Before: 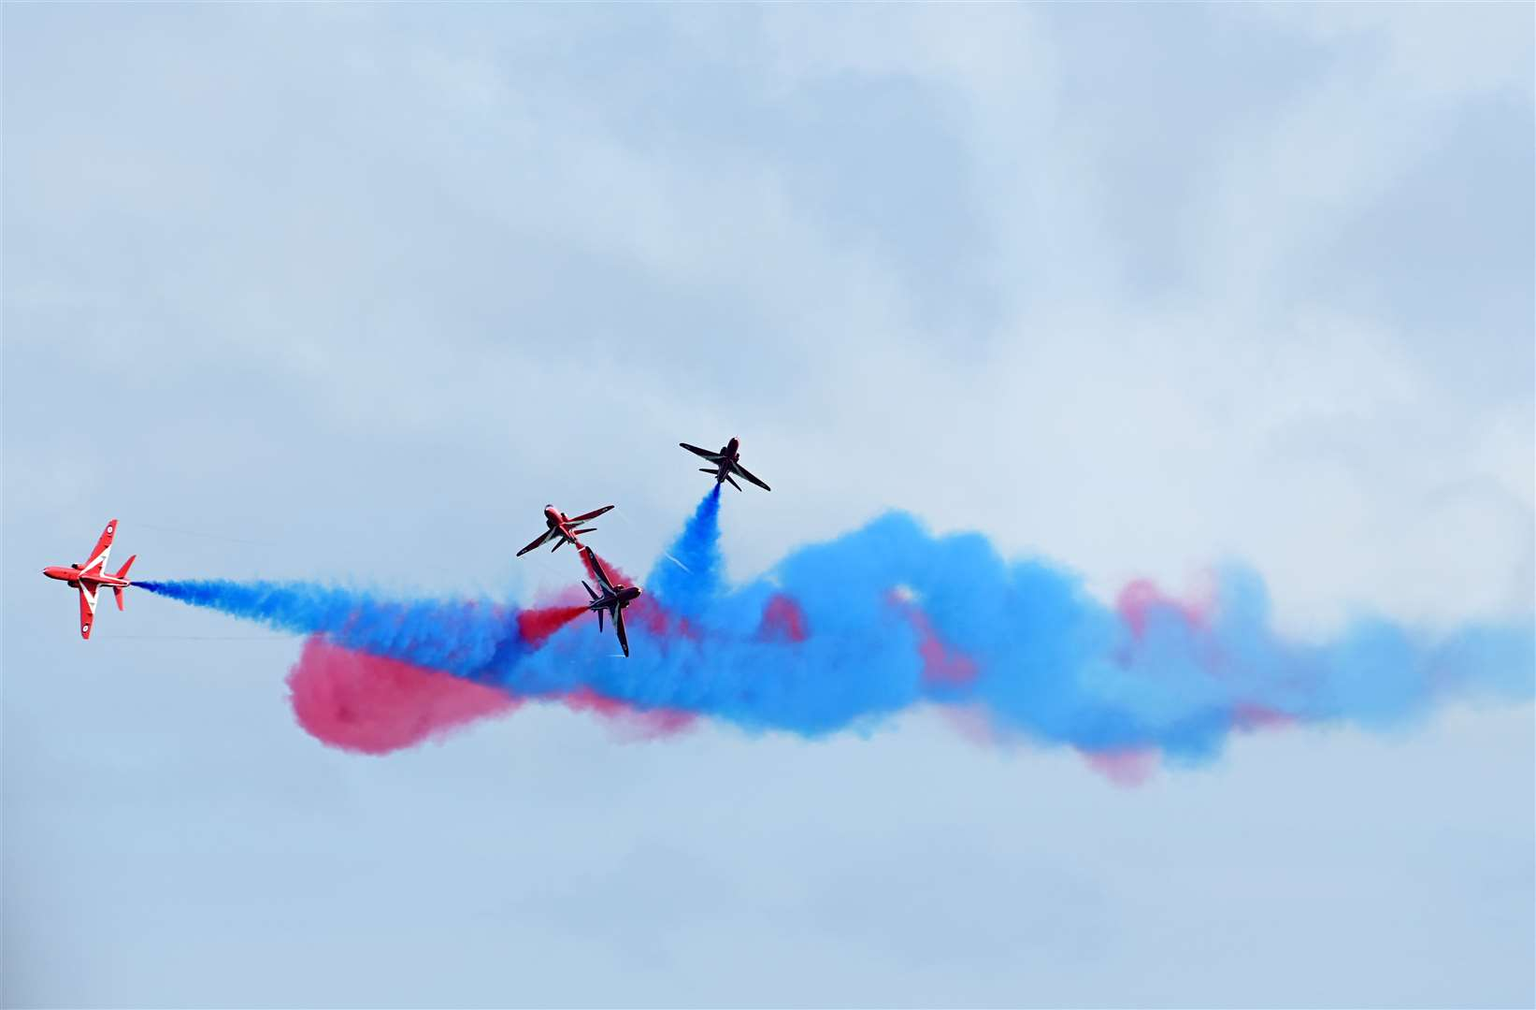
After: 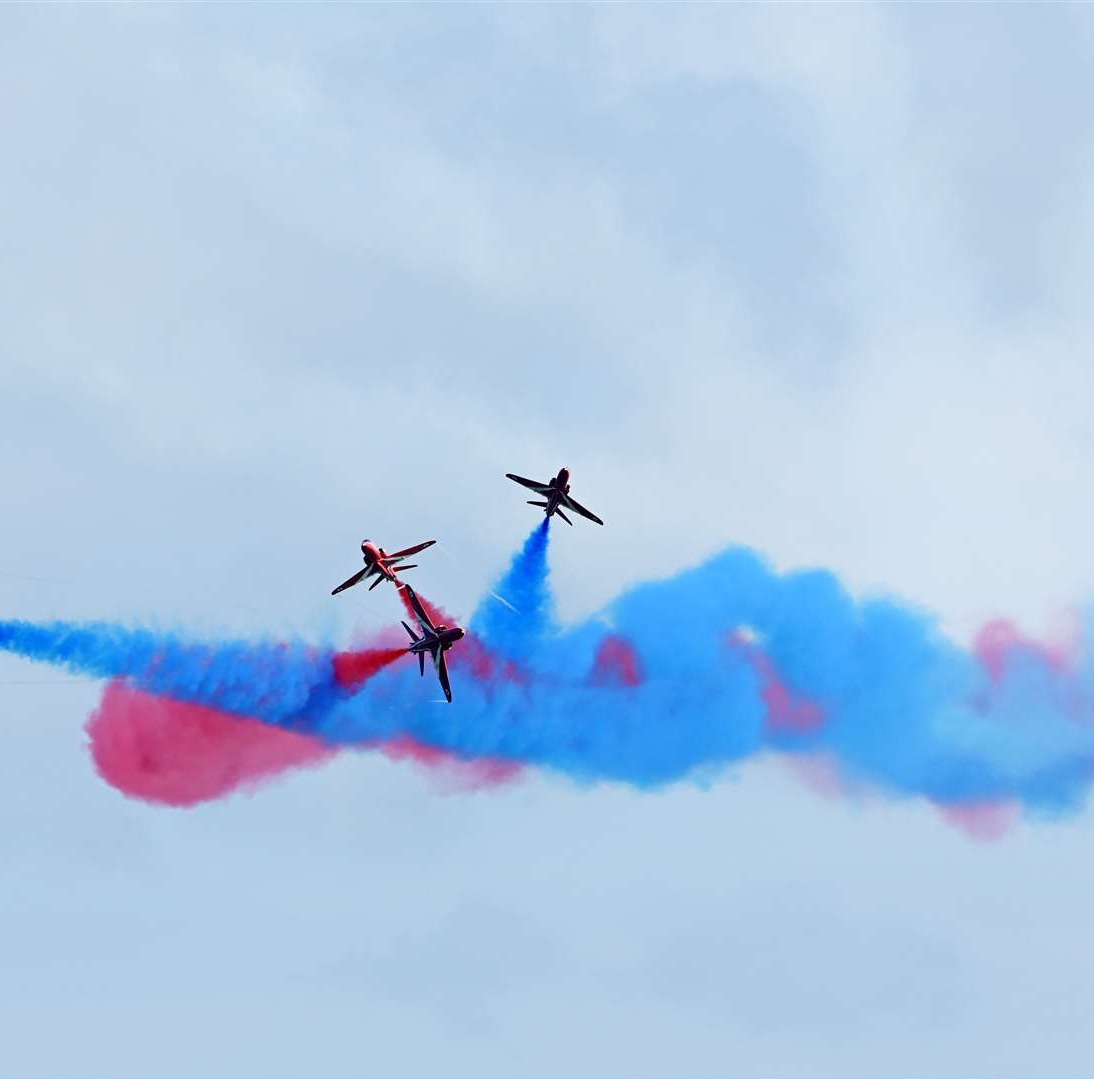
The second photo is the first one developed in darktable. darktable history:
crop and rotate: left 13.466%, right 19.935%
